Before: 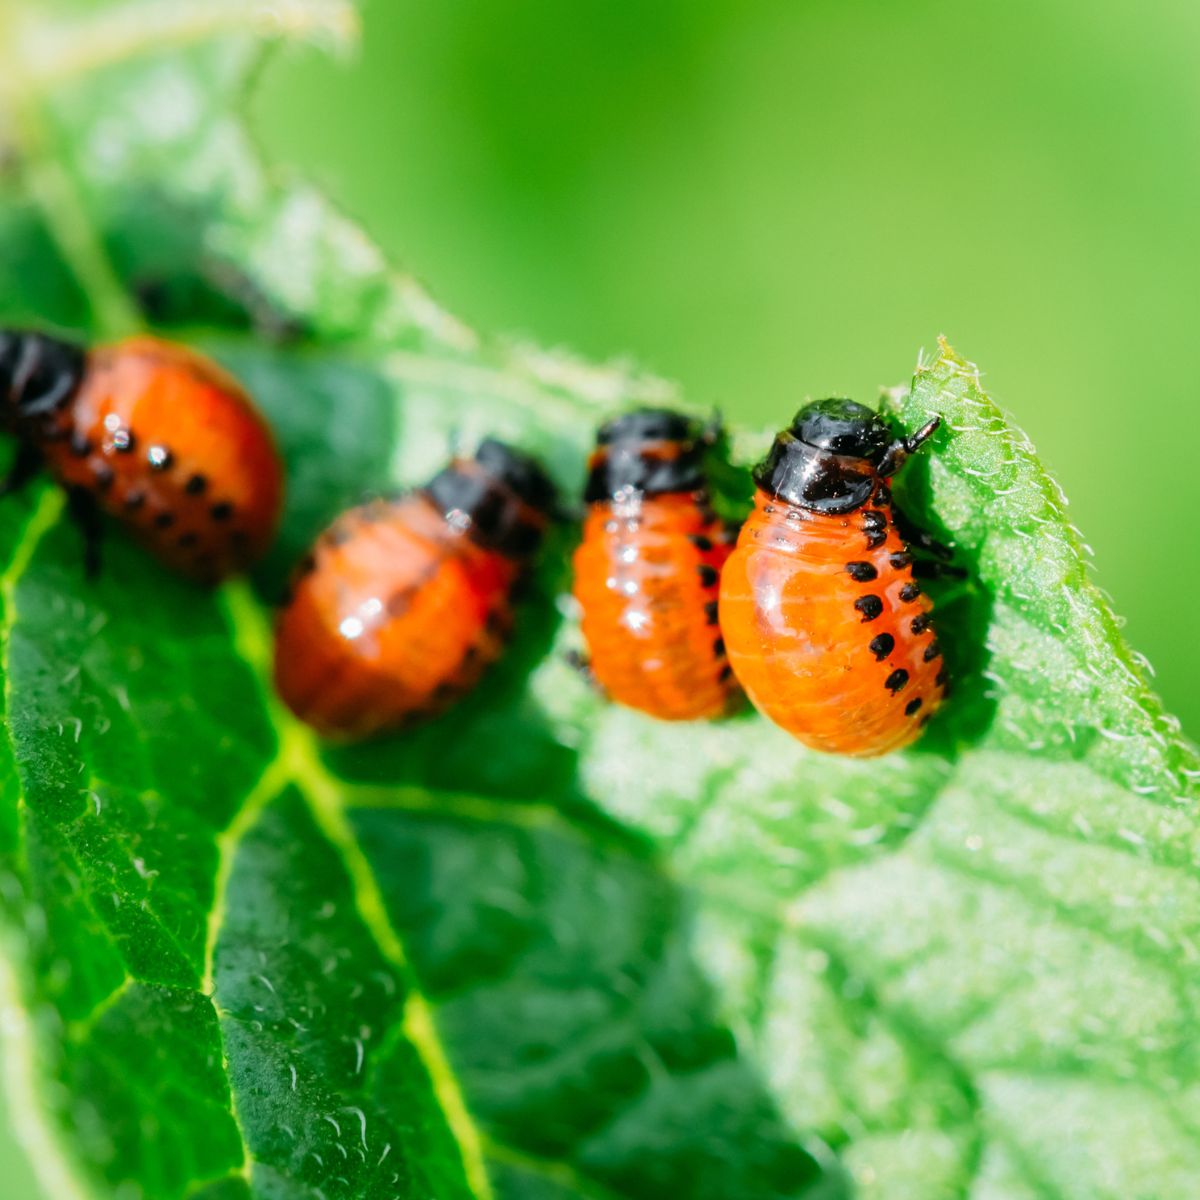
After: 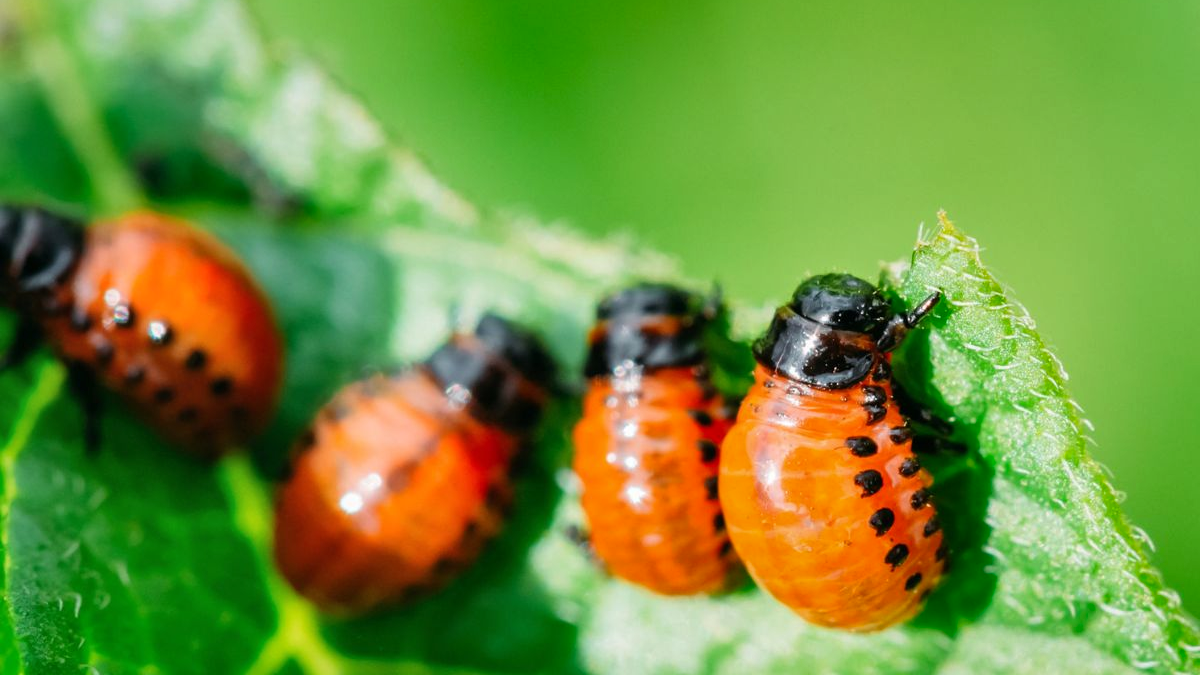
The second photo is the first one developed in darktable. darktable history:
shadows and highlights: low approximation 0.01, soften with gaussian
crop and rotate: top 10.439%, bottom 33.304%
